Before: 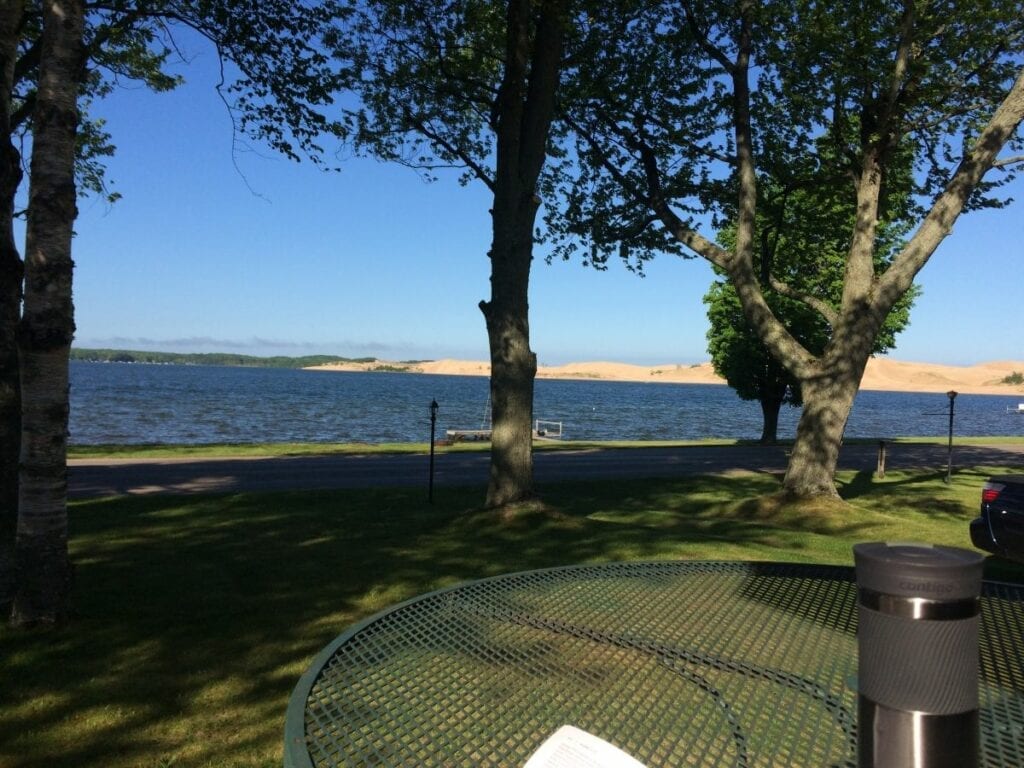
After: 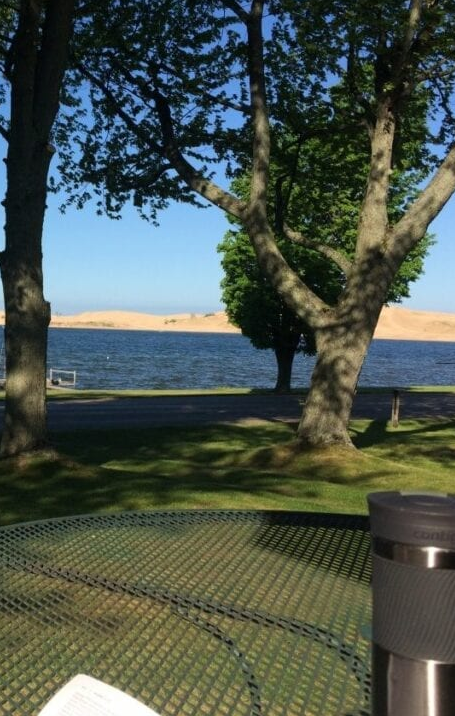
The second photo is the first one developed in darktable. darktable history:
crop: left 47.536%, top 6.691%, right 8.024%
